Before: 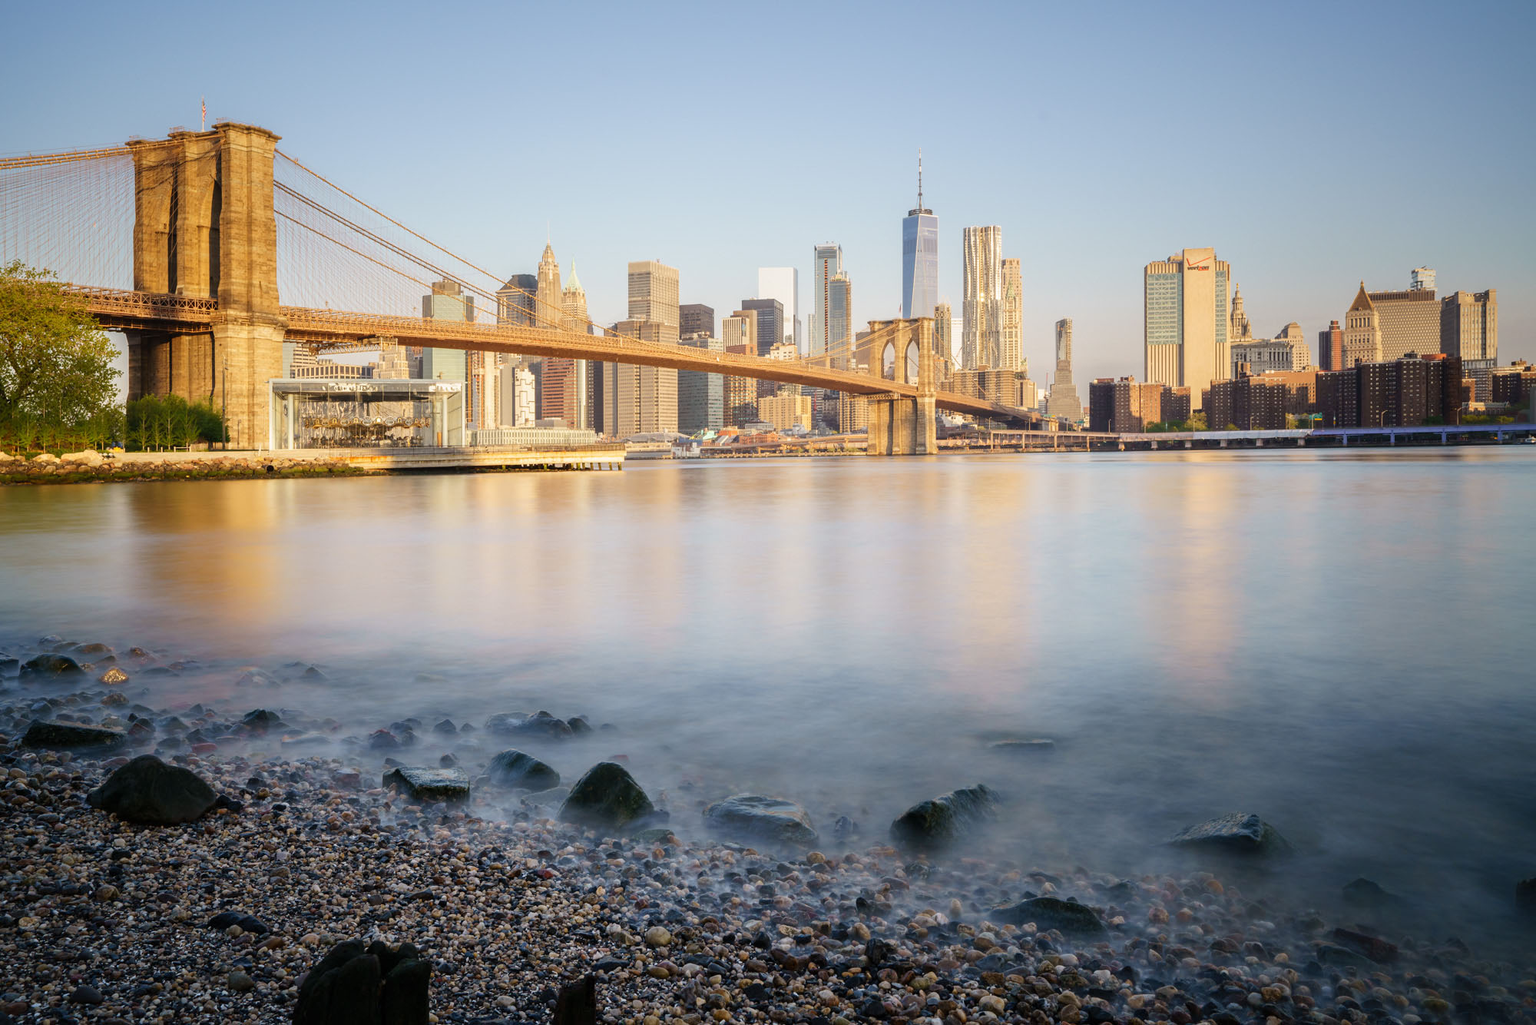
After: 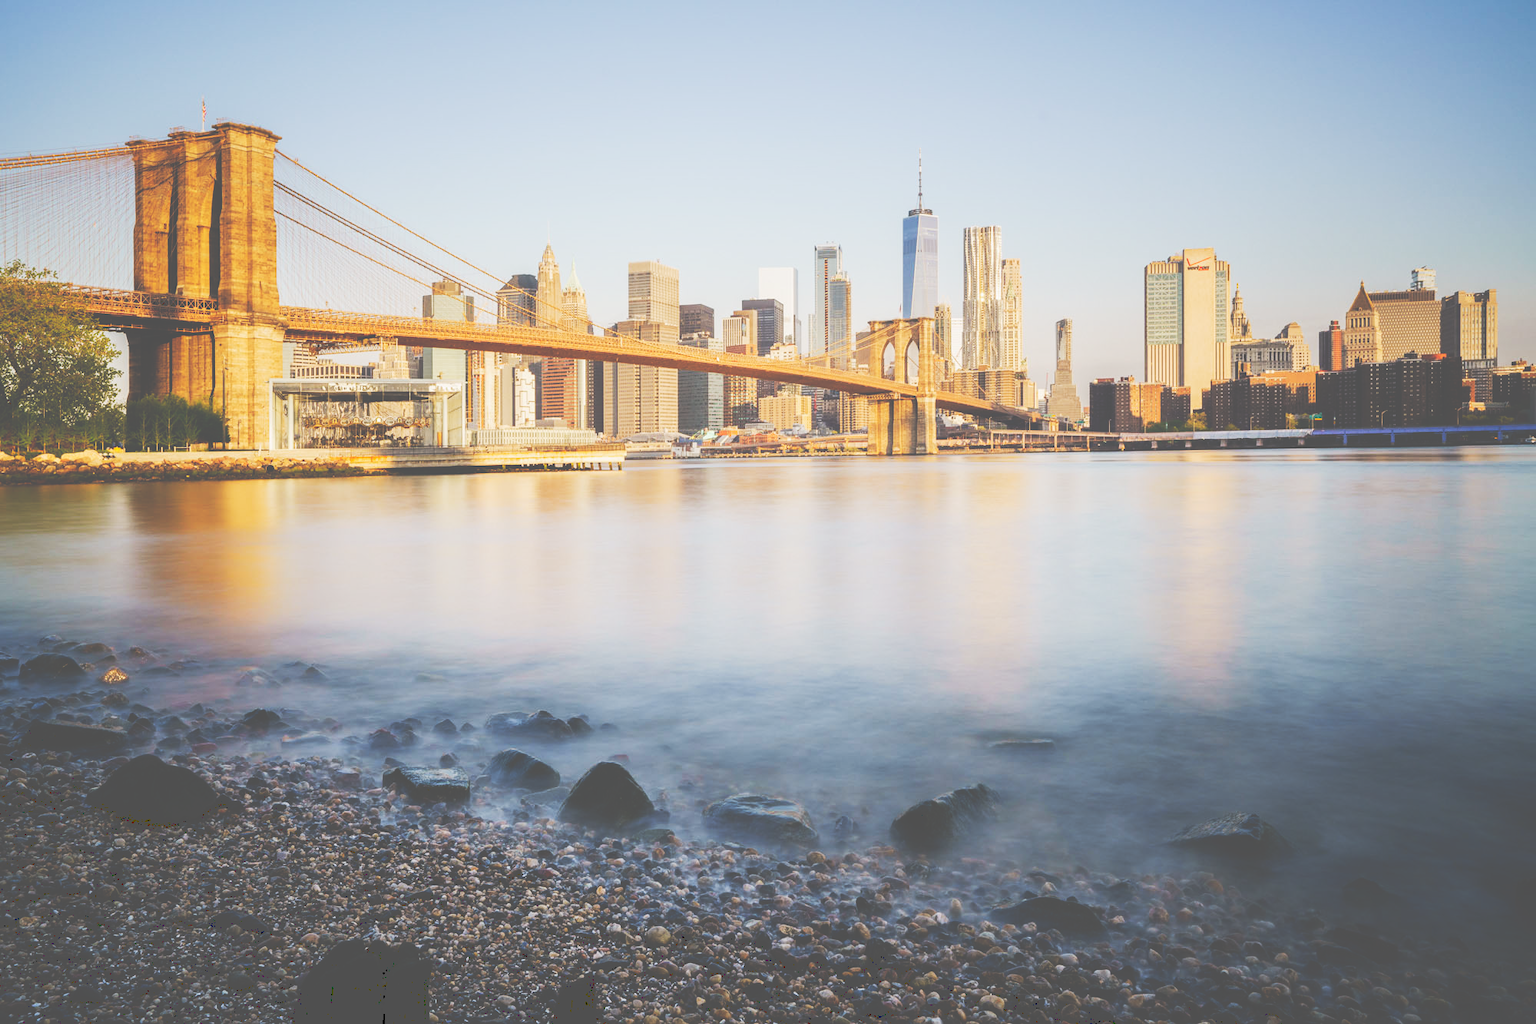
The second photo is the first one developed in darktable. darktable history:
tone curve: curves: ch0 [(0, 0) (0.003, 0.334) (0.011, 0.338) (0.025, 0.338) (0.044, 0.338) (0.069, 0.339) (0.1, 0.342) (0.136, 0.343) (0.177, 0.349) (0.224, 0.36) (0.277, 0.385) (0.335, 0.42) (0.399, 0.465) (0.468, 0.535) (0.543, 0.632) (0.623, 0.73) (0.709, 0.814) (0.801, 0.879) (0.898, 0.935) (1, 1)], preserve colors none
vibrance: on, module defaults
exposure: exposure -0.048 EV, compensate highlight preservation false
